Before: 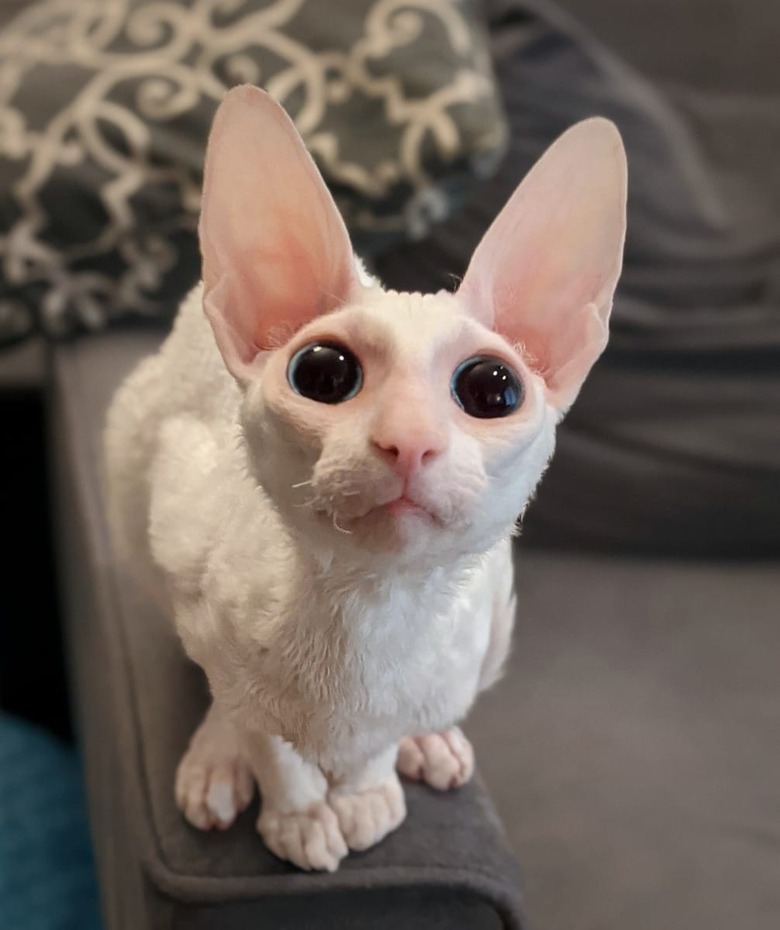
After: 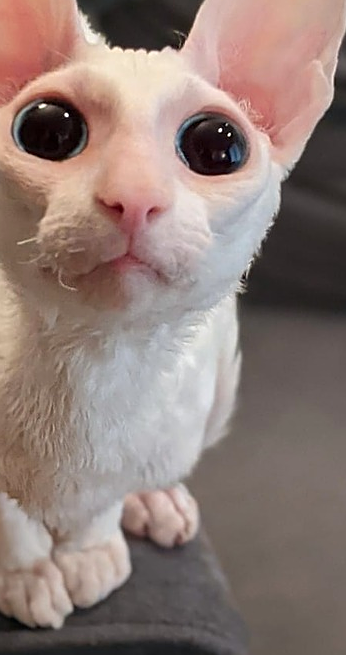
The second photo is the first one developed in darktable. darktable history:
sharpen: on, module defaults
crop: left 35.328%, top 26.196%, right 20.208%, bottom 3.351%
color zones: curves: ch1 [(0.235, 0.558) (0.75, 0.5)]; ch2 [(0.25, 0.462) (0.749, 0.457)]
